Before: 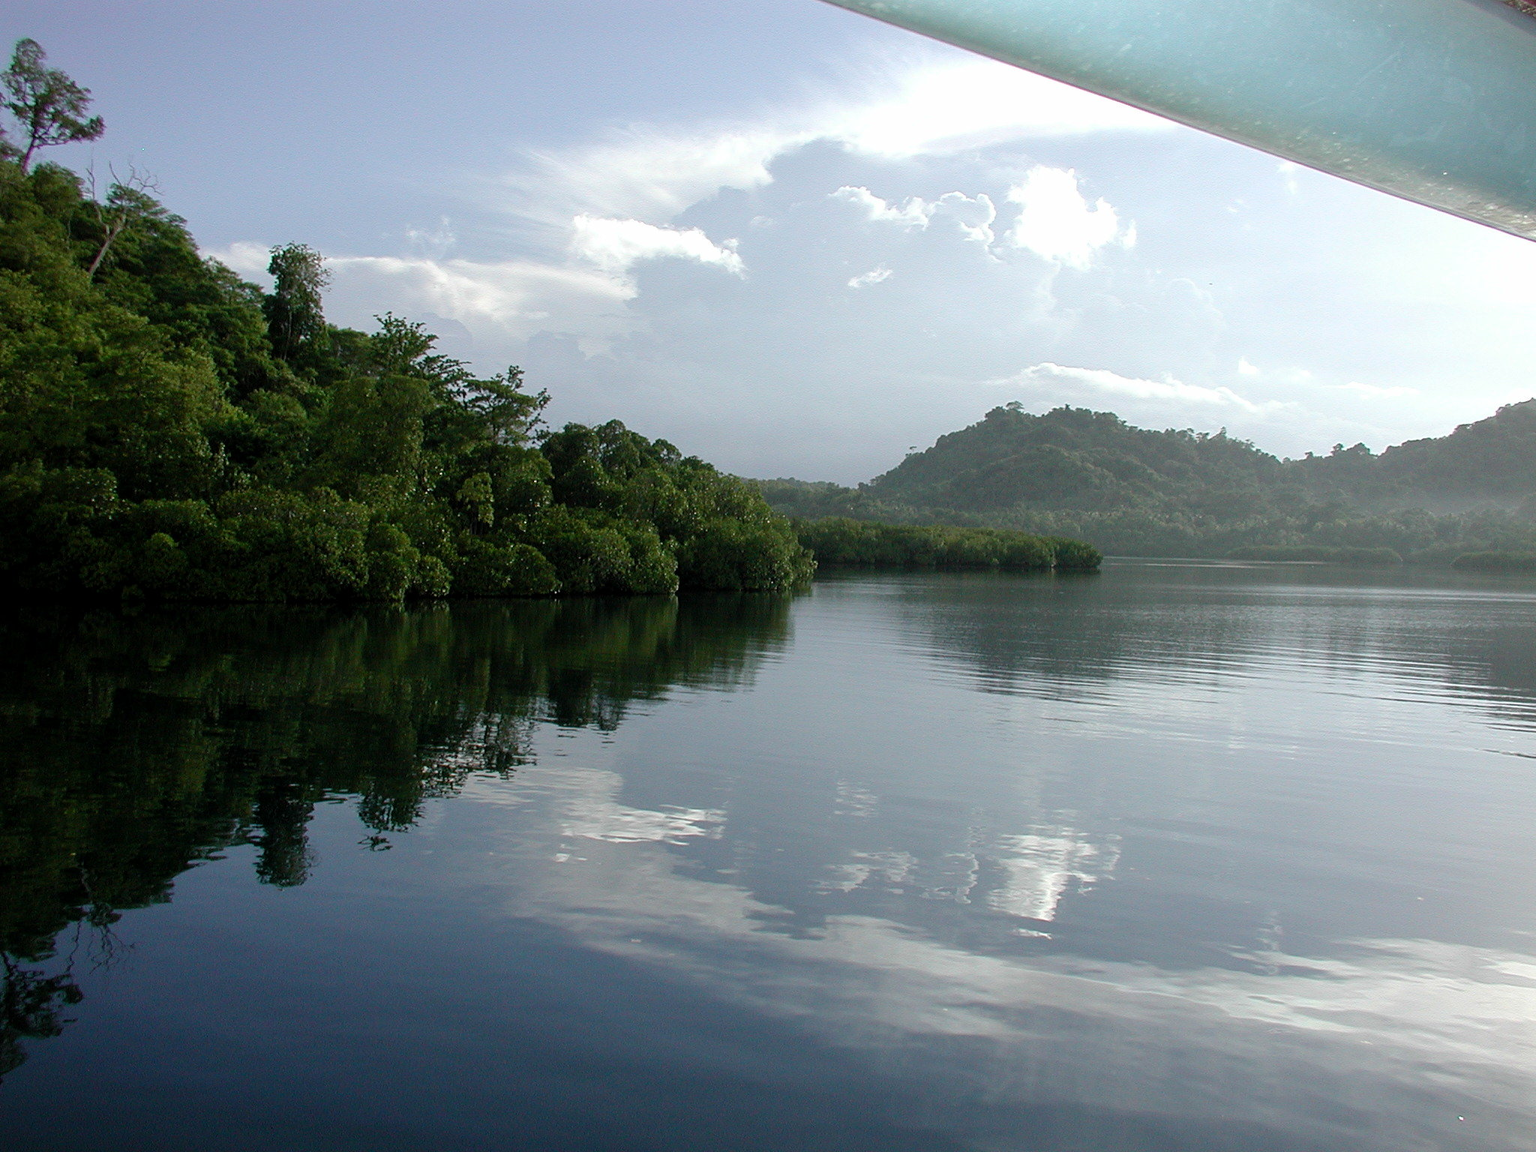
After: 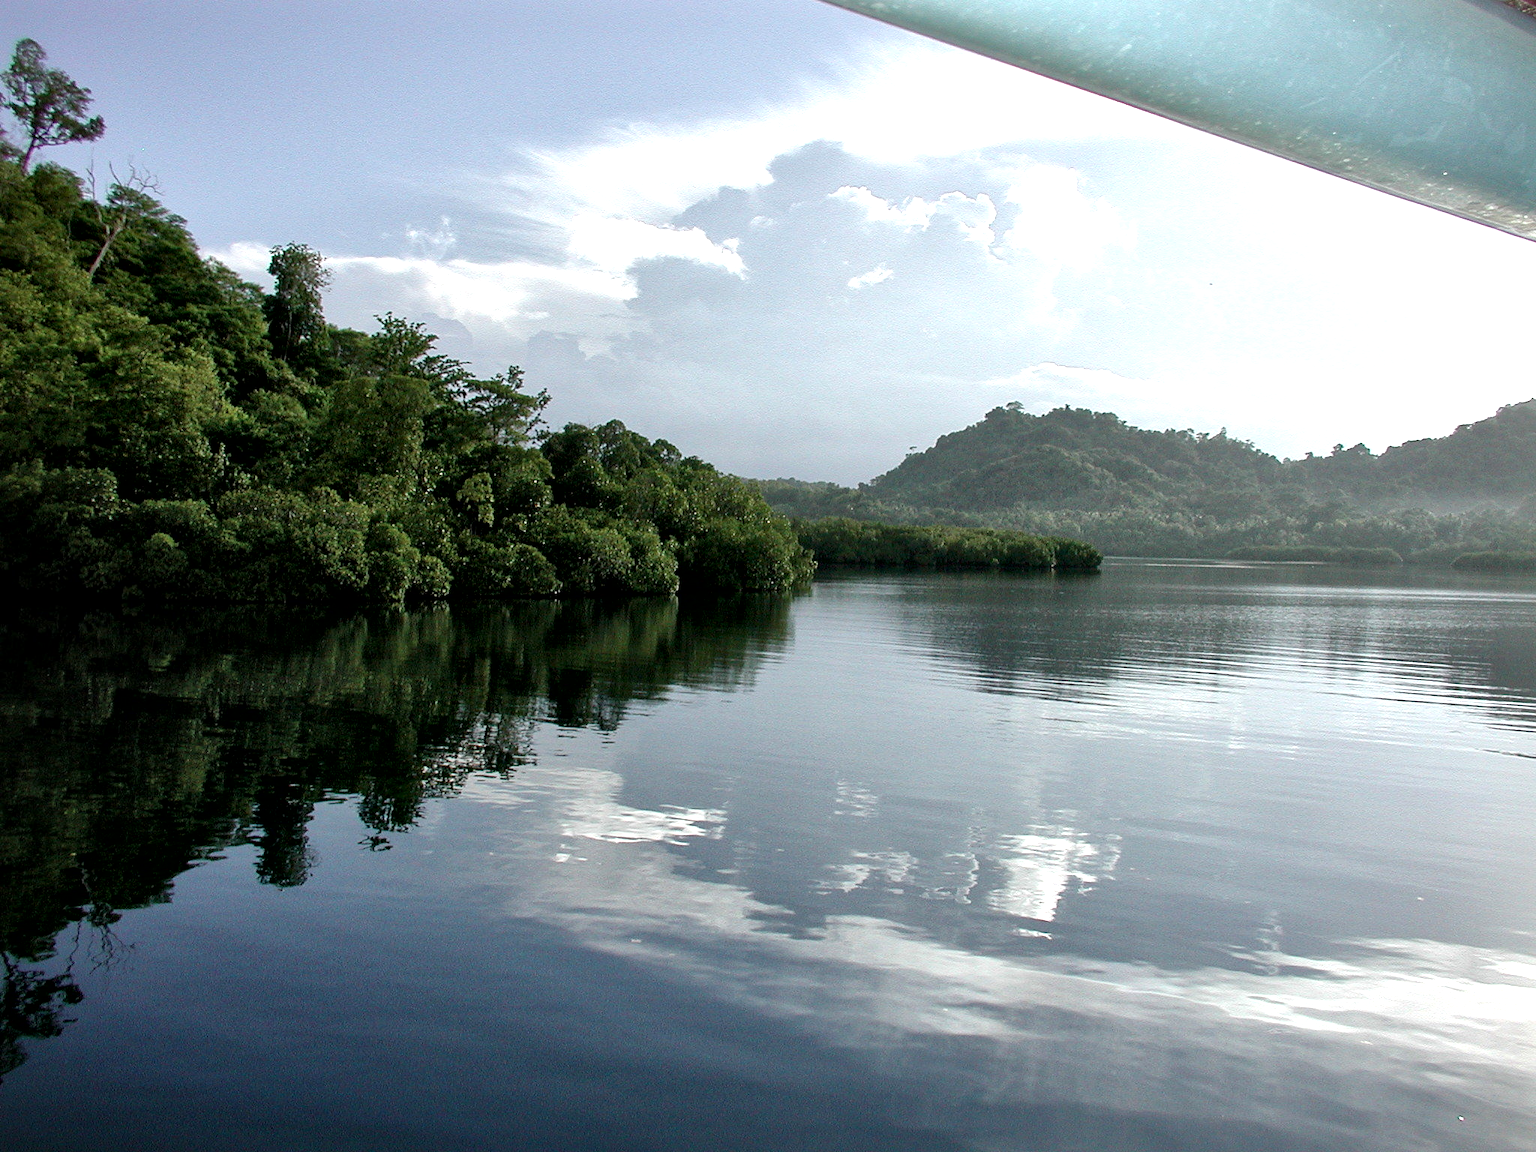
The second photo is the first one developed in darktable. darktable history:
local contrast: mode bilateral grid, contrast 69, coarseness 75, detail 180%, midtone range 0.2
exposure: black level correction 0, exposure 0.3 EV, compensate highlight preservation false
